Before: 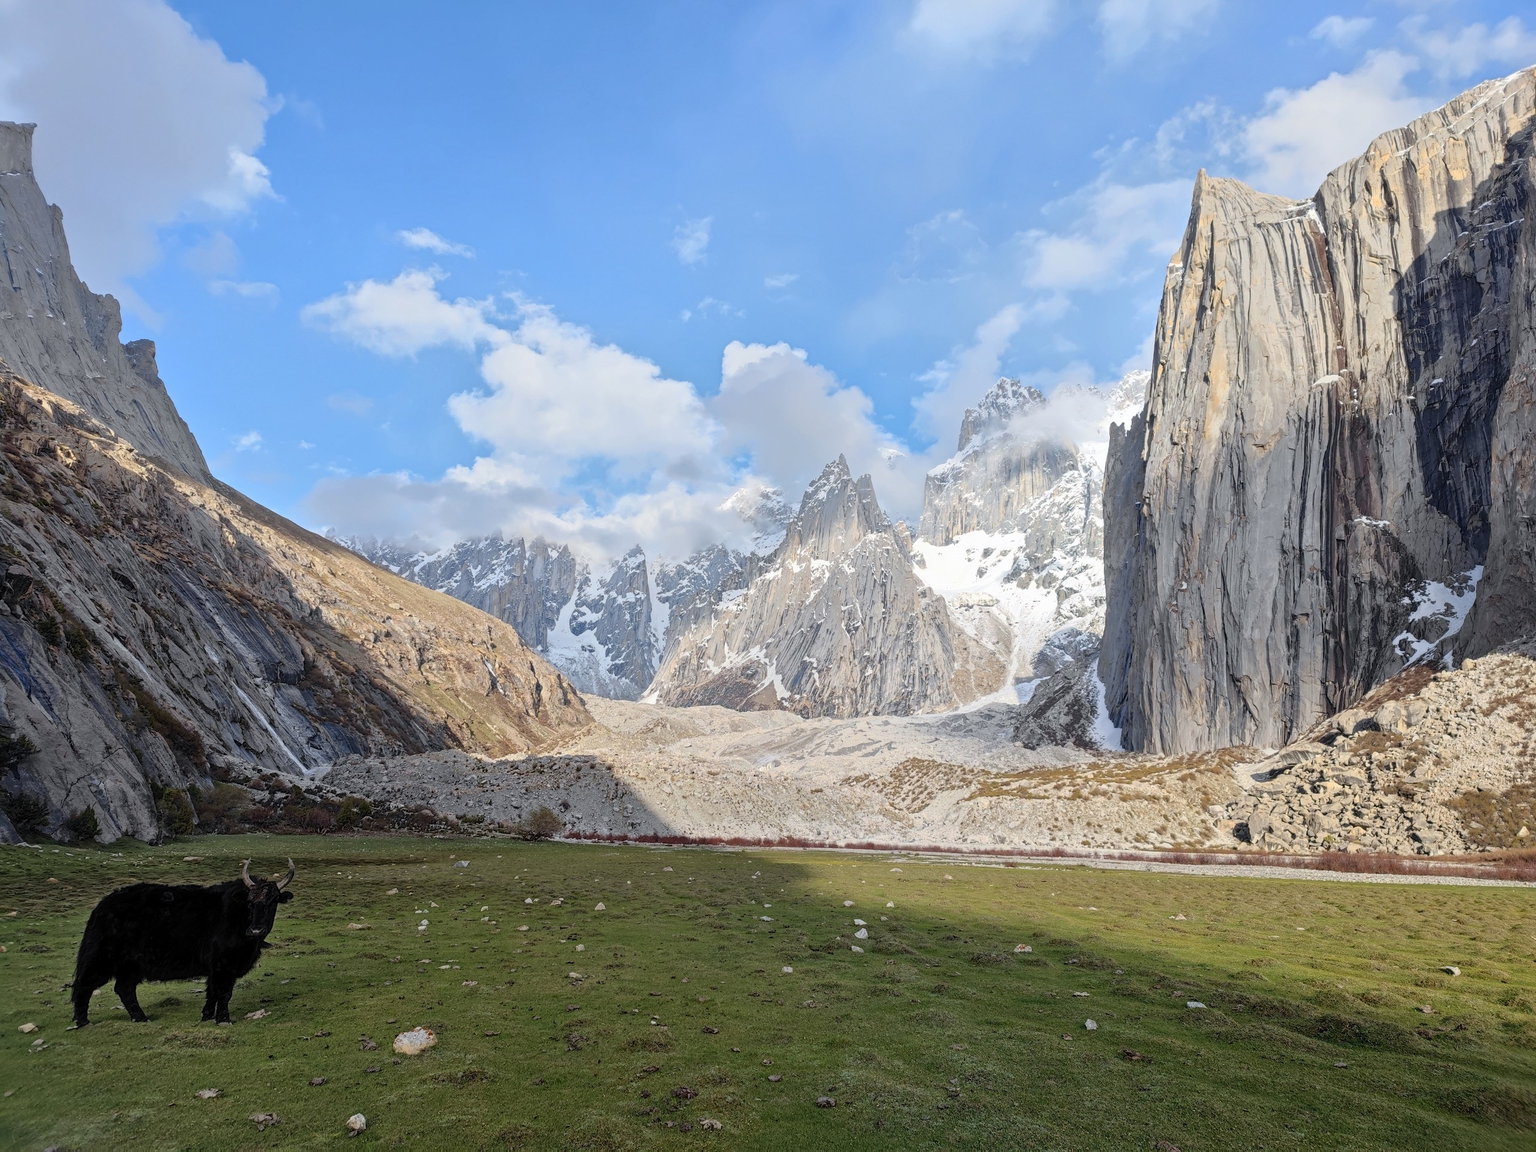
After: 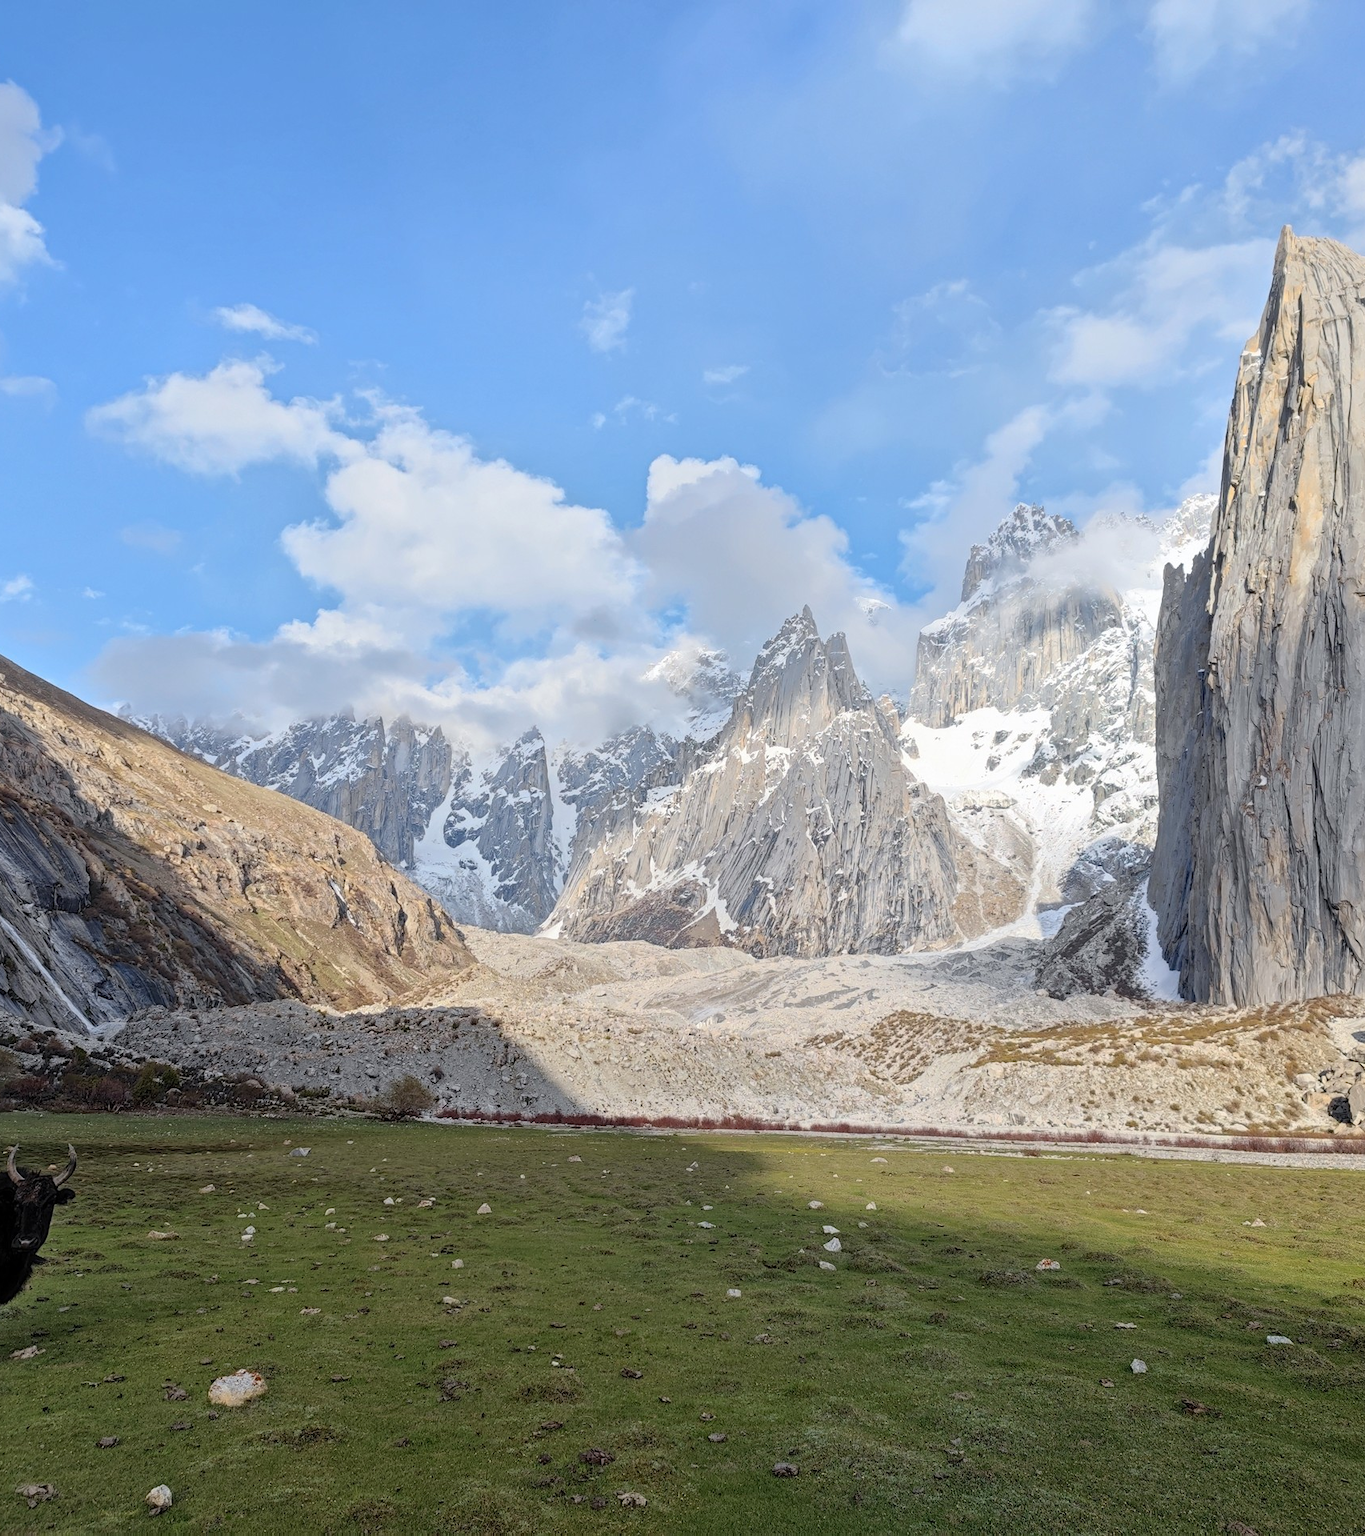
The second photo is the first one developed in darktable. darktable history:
crop: left 15.433%, right 17.883%
